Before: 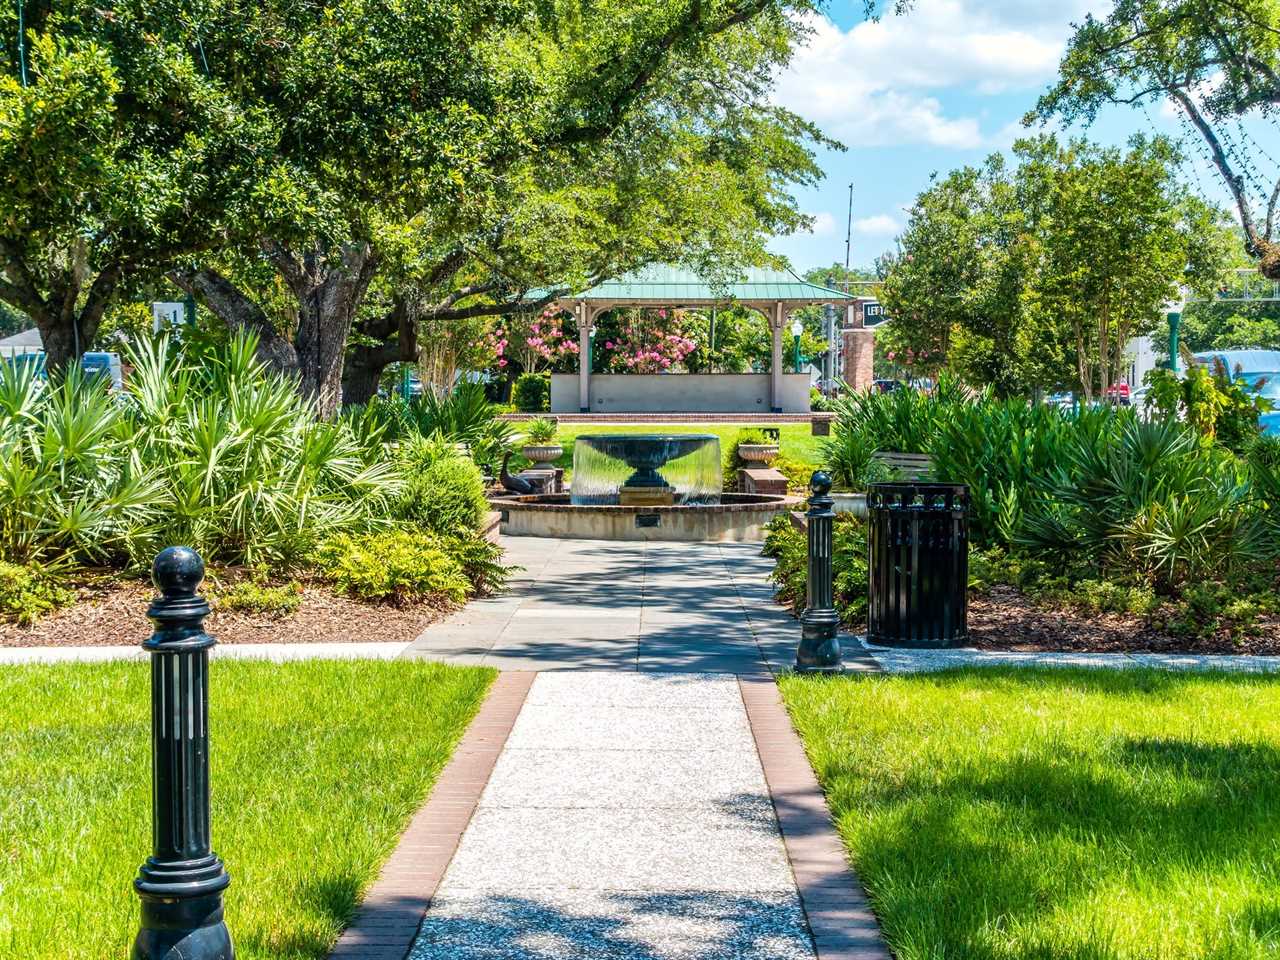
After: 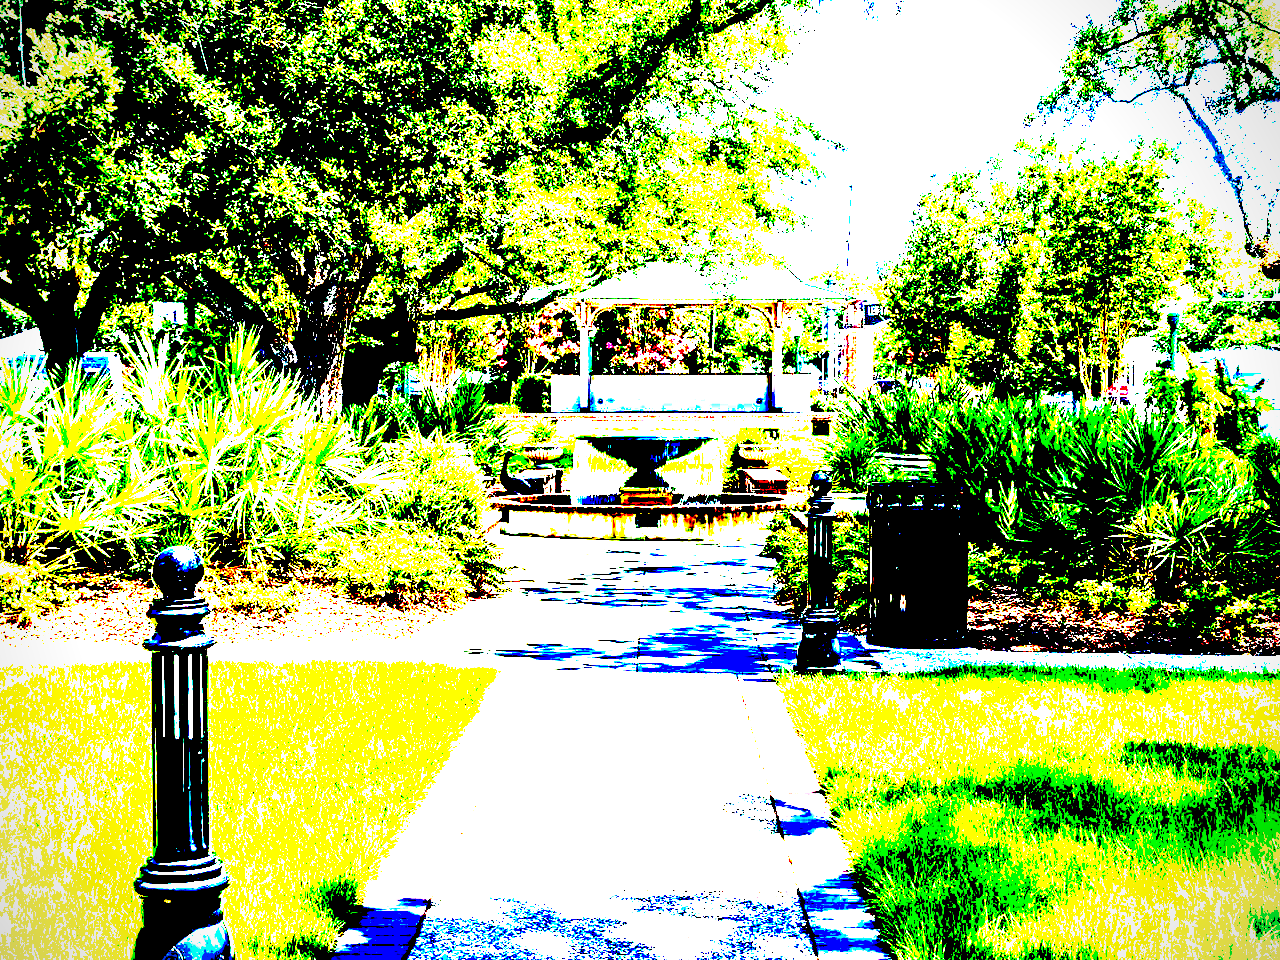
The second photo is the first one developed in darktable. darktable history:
exposure: black level correction 0.1, exposure 3 EV, compensate highlight preservation false
vignetting: fall-off start 91.19%
velvia: strength 40%
shadows and highlights: shadows 0, highlights 40
